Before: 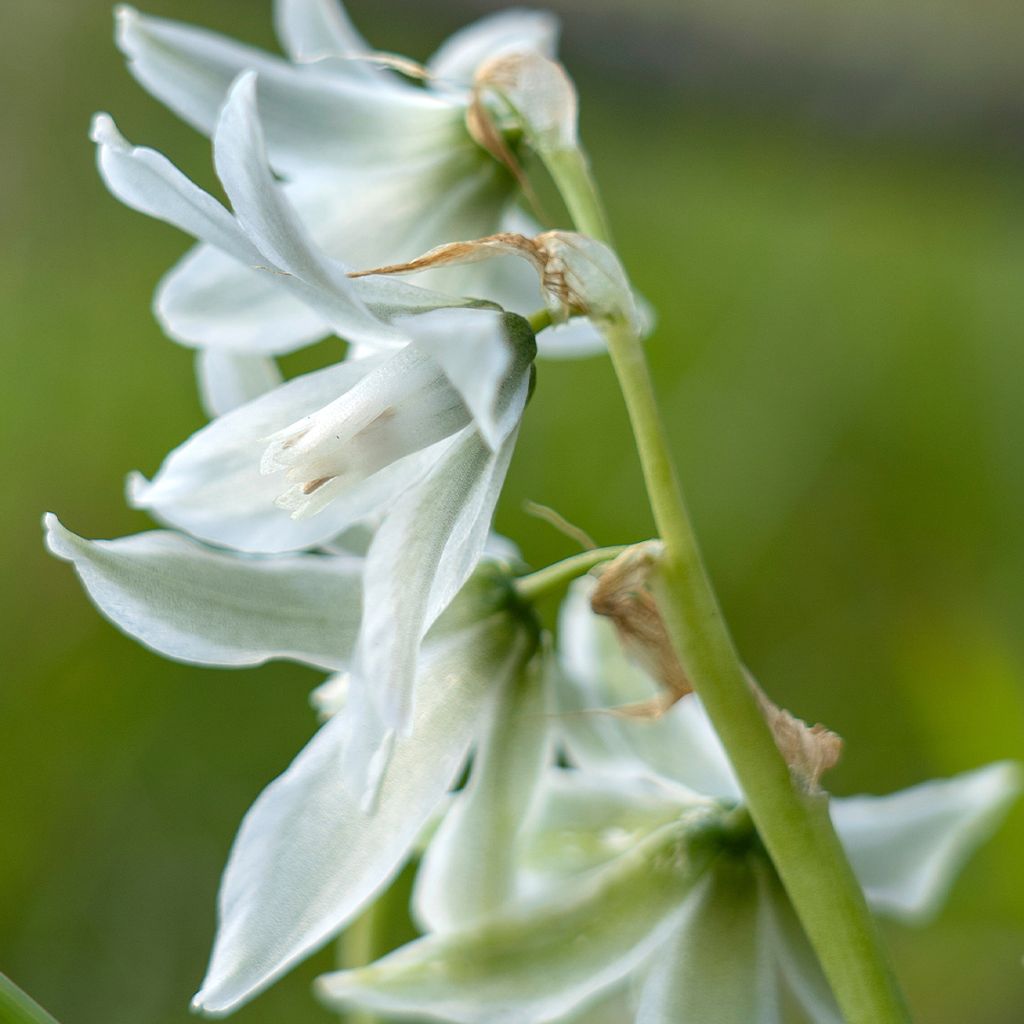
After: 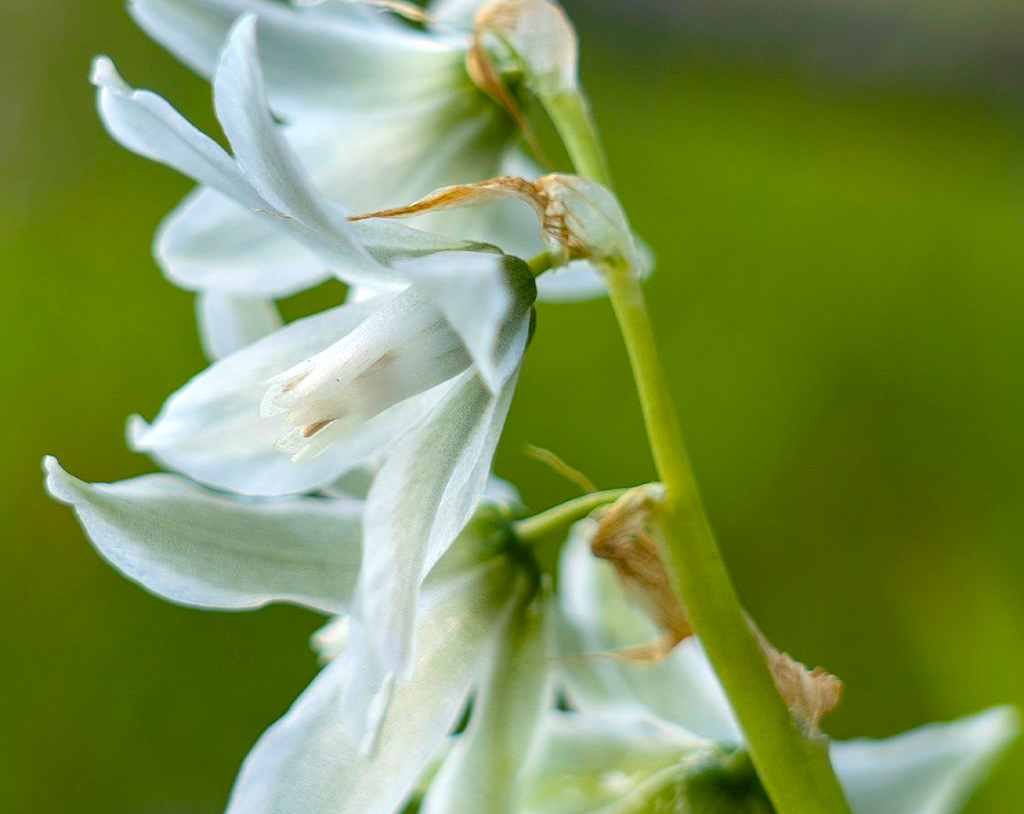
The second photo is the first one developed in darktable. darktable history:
color balance rgb: perceptual saturation grading › global saturation 30.92%, global vibrance 20%
crop and rotate: top 5.663%, bottom 14.782%
